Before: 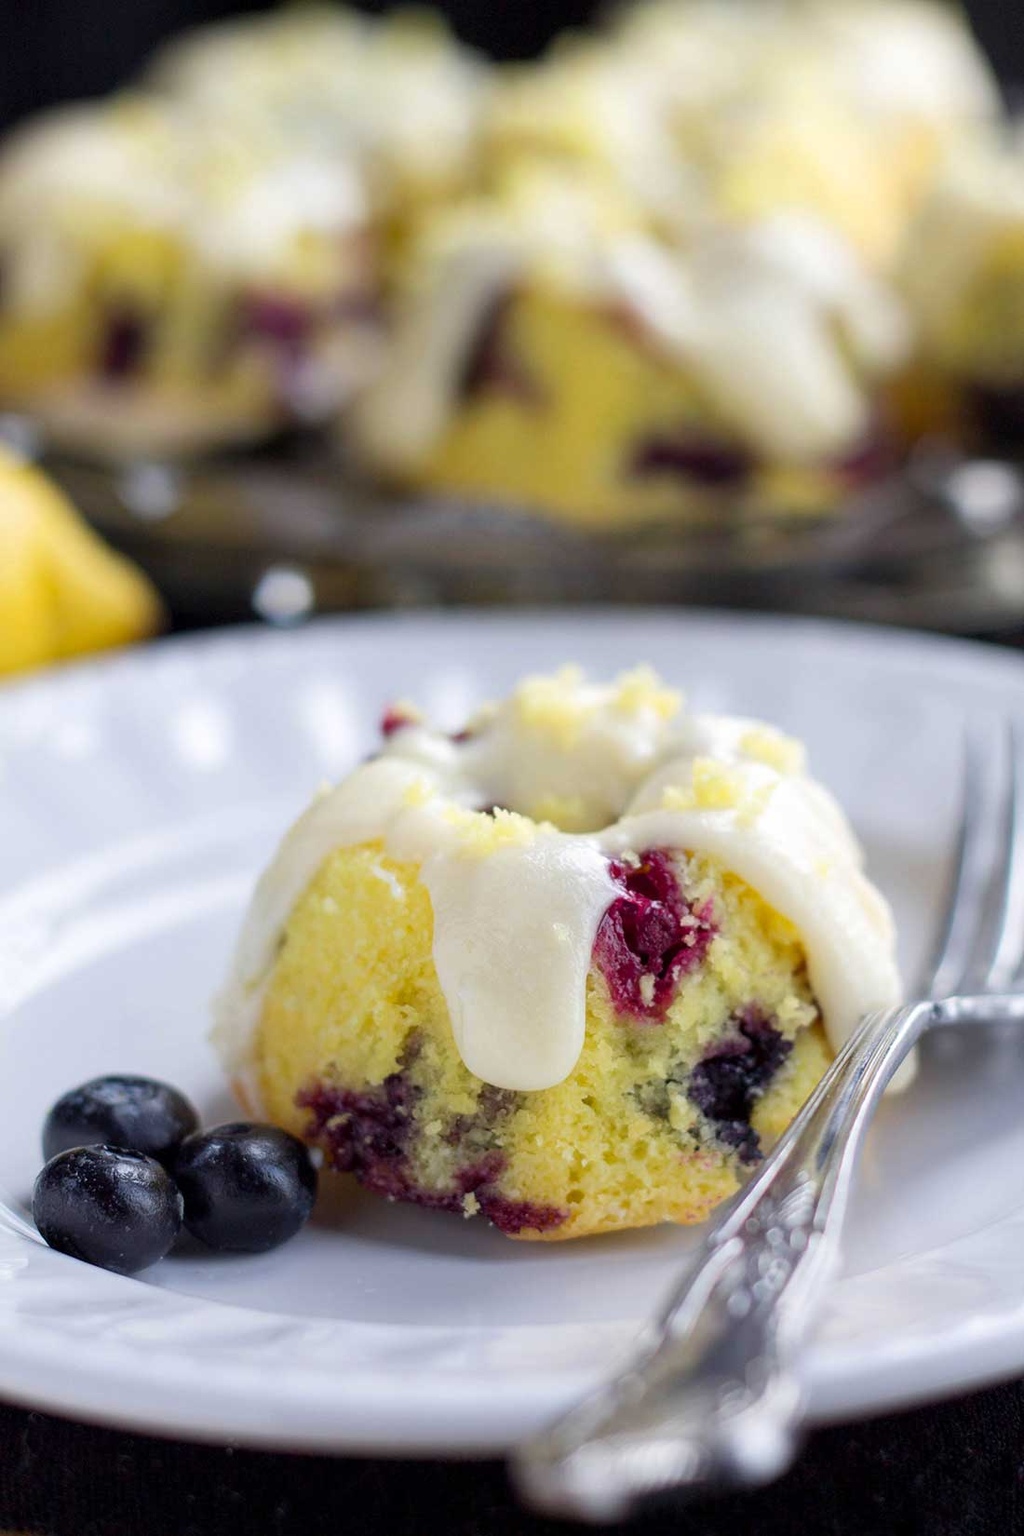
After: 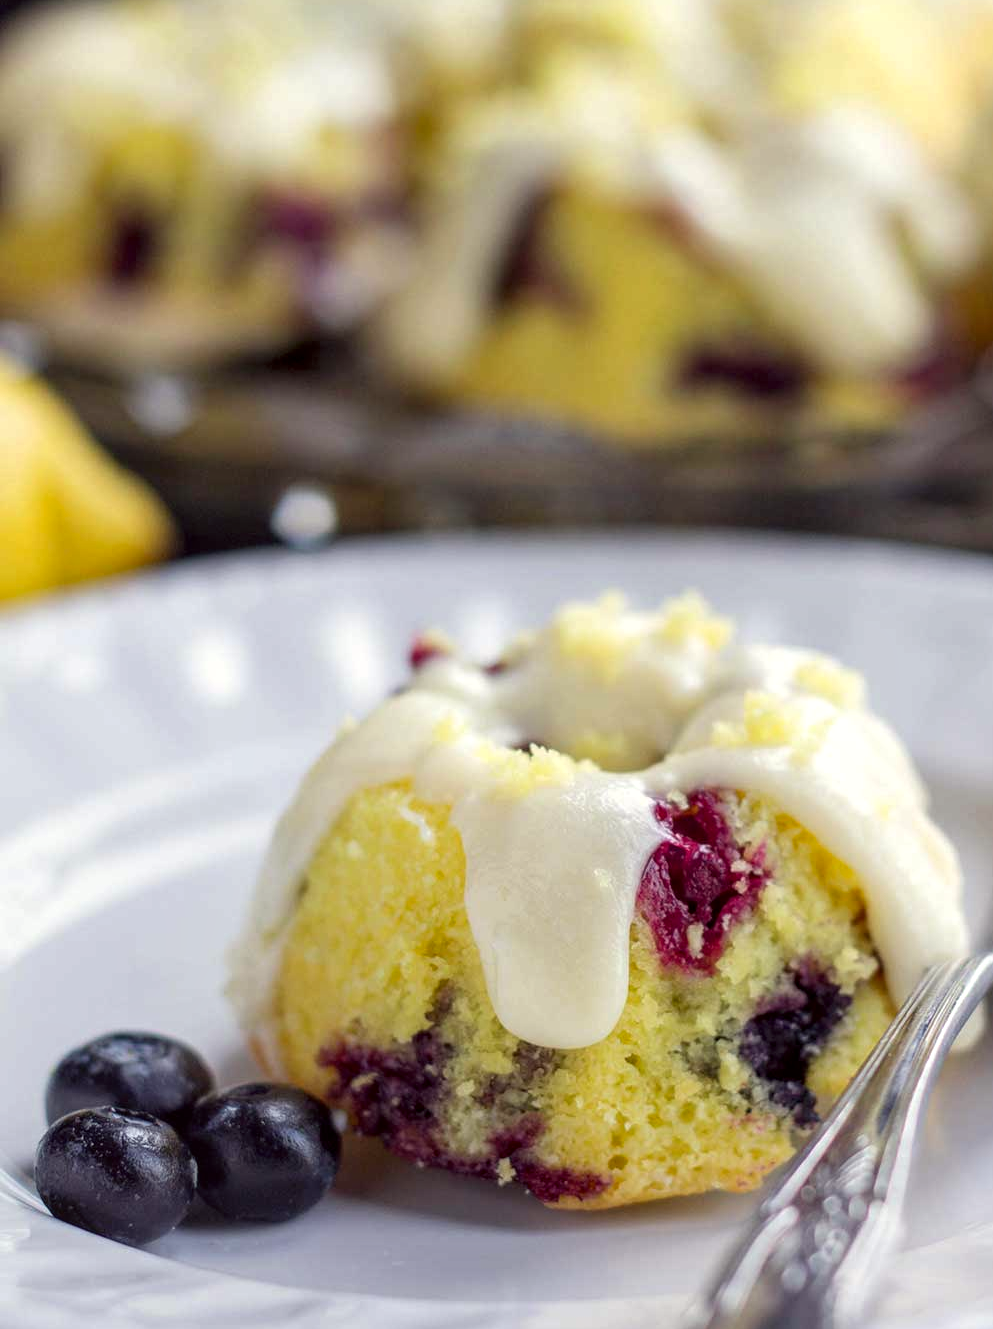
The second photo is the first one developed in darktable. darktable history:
color correction: highlights a* -0.95, highlights b* 4.5, shadows a* 3.55
white balance: emerald 1
crop: top 7.49%, right 9.717%, bottom 11.943%
local contrast: on, module defaults
